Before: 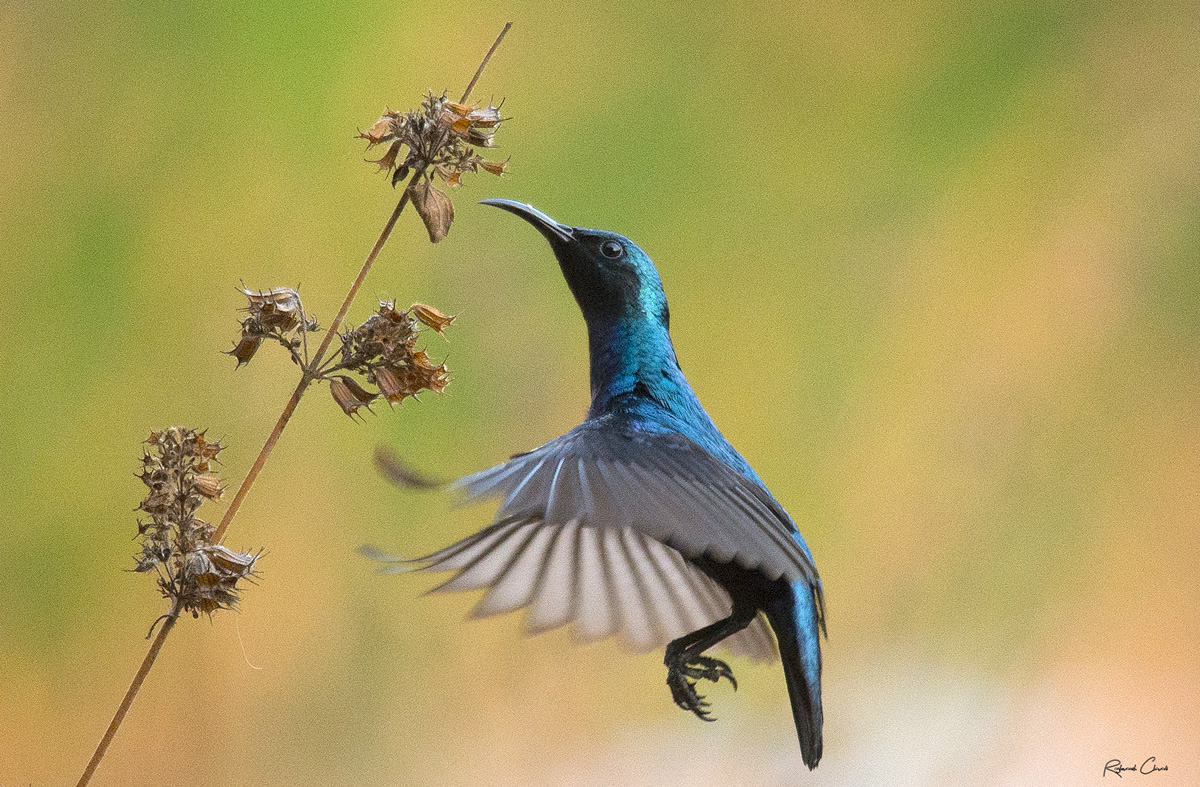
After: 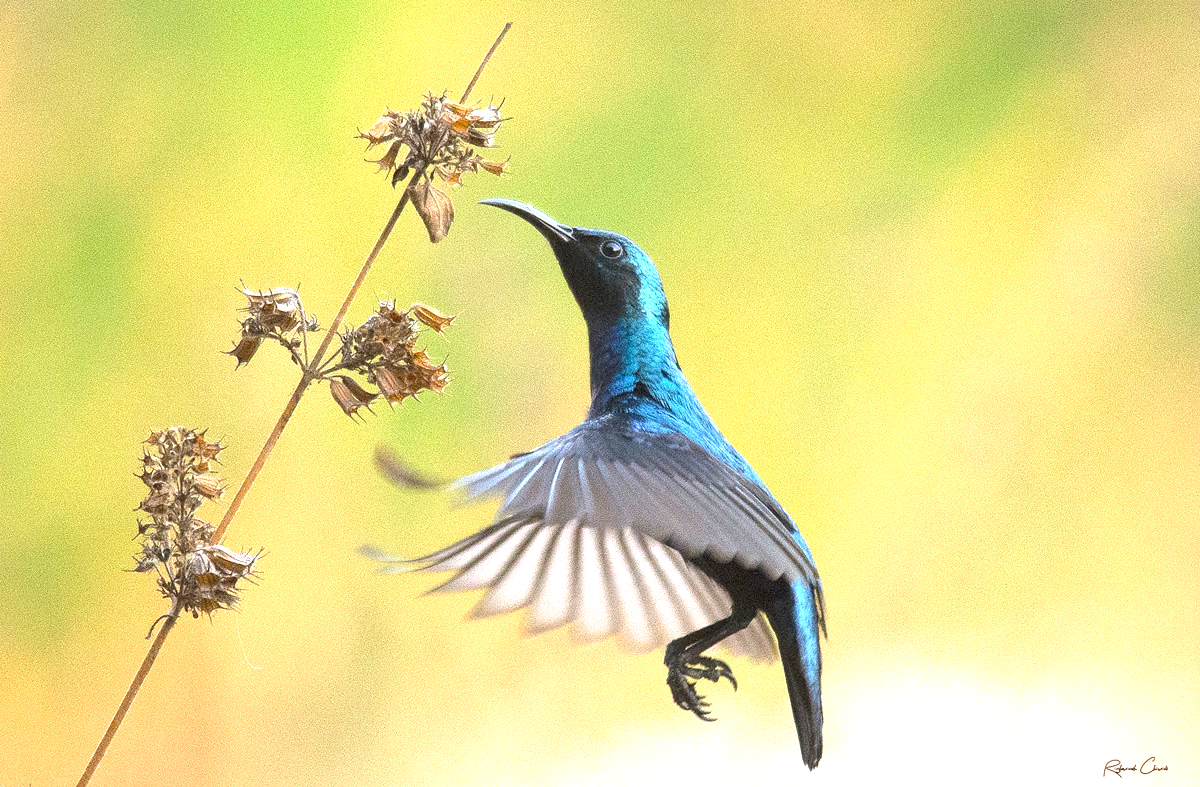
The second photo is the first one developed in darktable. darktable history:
exposure: black level correction -0.001, exposure 1.112 EV, compensate exposure bias true, compensate highlight preservation false
